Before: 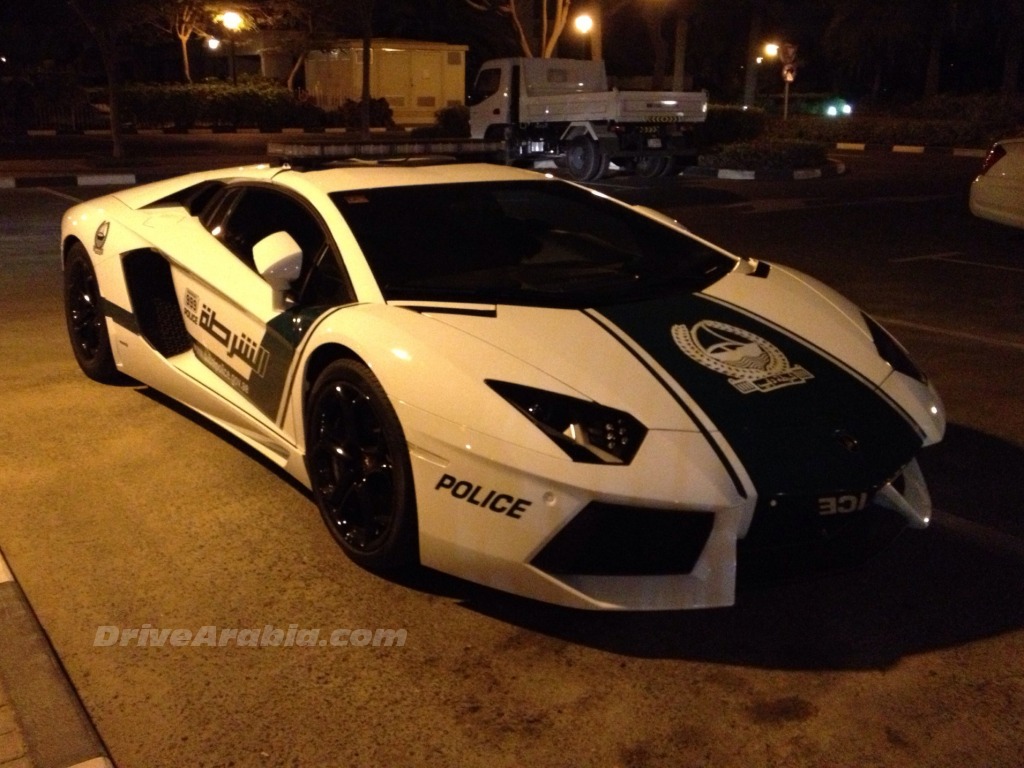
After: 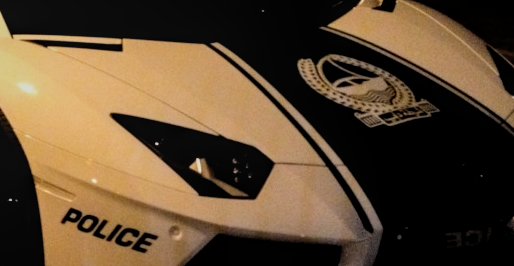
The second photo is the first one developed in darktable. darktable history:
filmic rgb: black relative exposure -5 EV, hardness 2.88, contrast 1.3, highlights saturation mix -10%
local contrast: on, module defaults
crop: left 36.607%, top 34.735%, right 13.146%, bottom 30.611%
